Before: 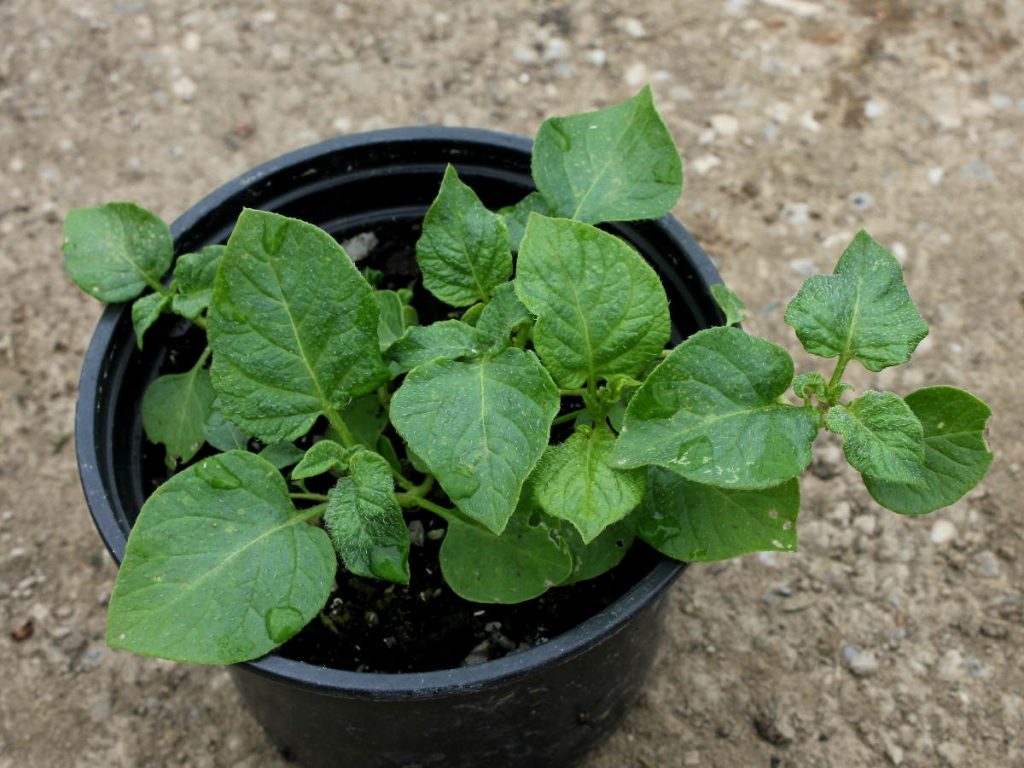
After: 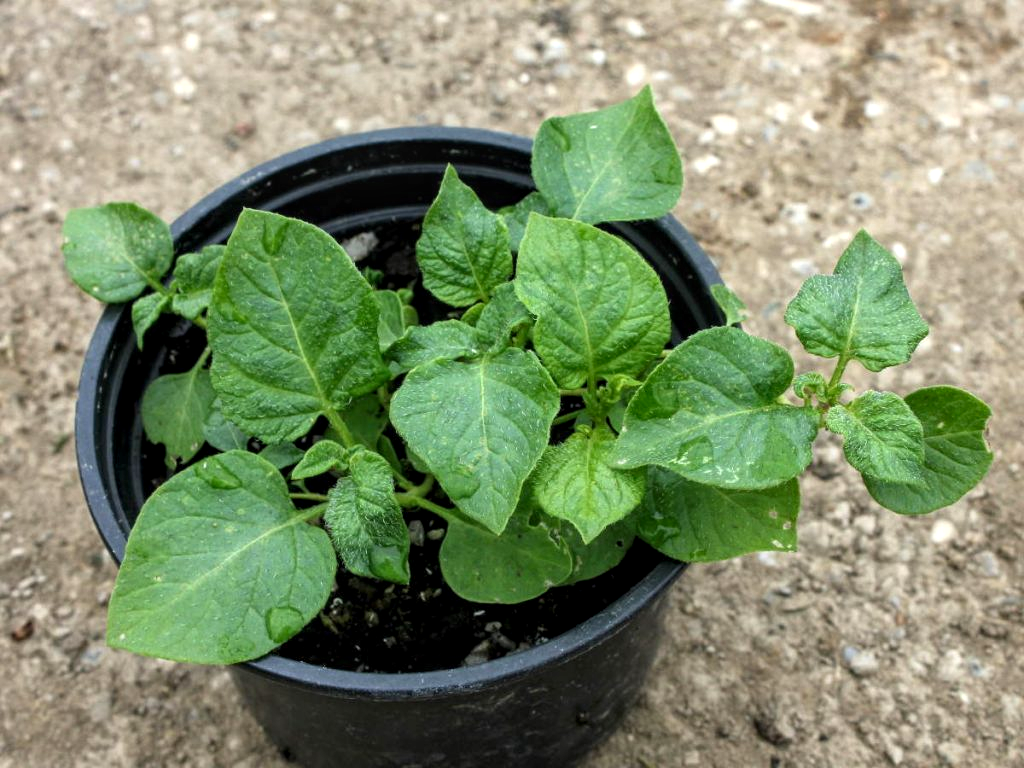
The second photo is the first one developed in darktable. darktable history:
local contrast: on, module defaults
exposure: black level correction 0, exposure 0.499 EV, compensate highlight preservation false
